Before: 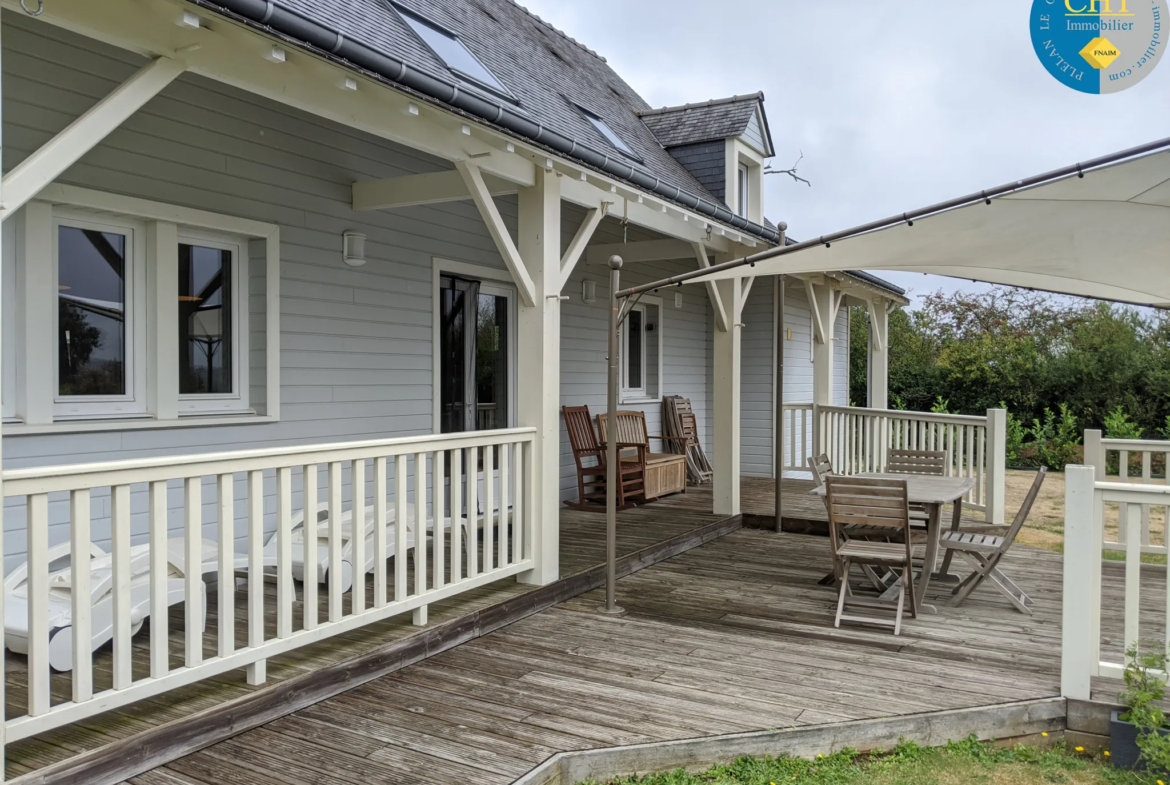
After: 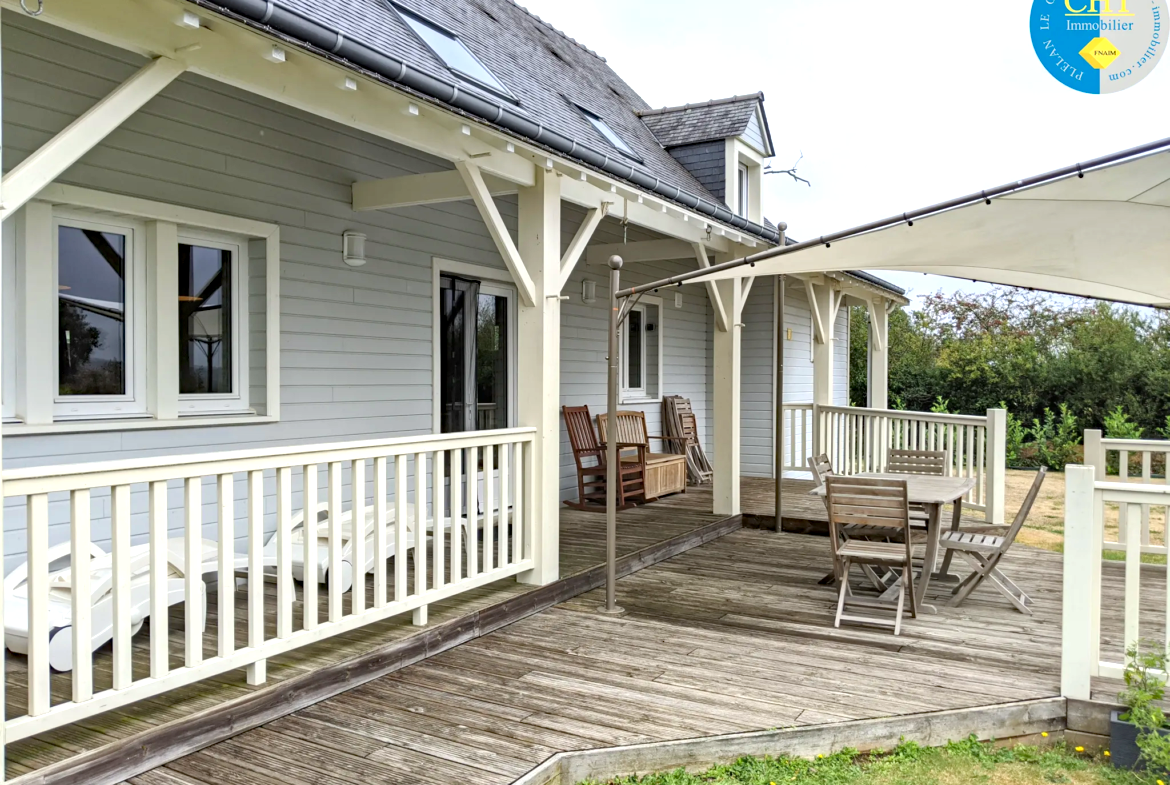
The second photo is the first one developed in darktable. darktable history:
exposure: black level correction 0, exposure 0.7 EV, compensate exposure bias true, compensate highlight preservation false
base curve: curves: ch0 [(0, 0) (0.472, 0.508) (1, 1)]
haze removal: compatibility mode true, adaptive false
